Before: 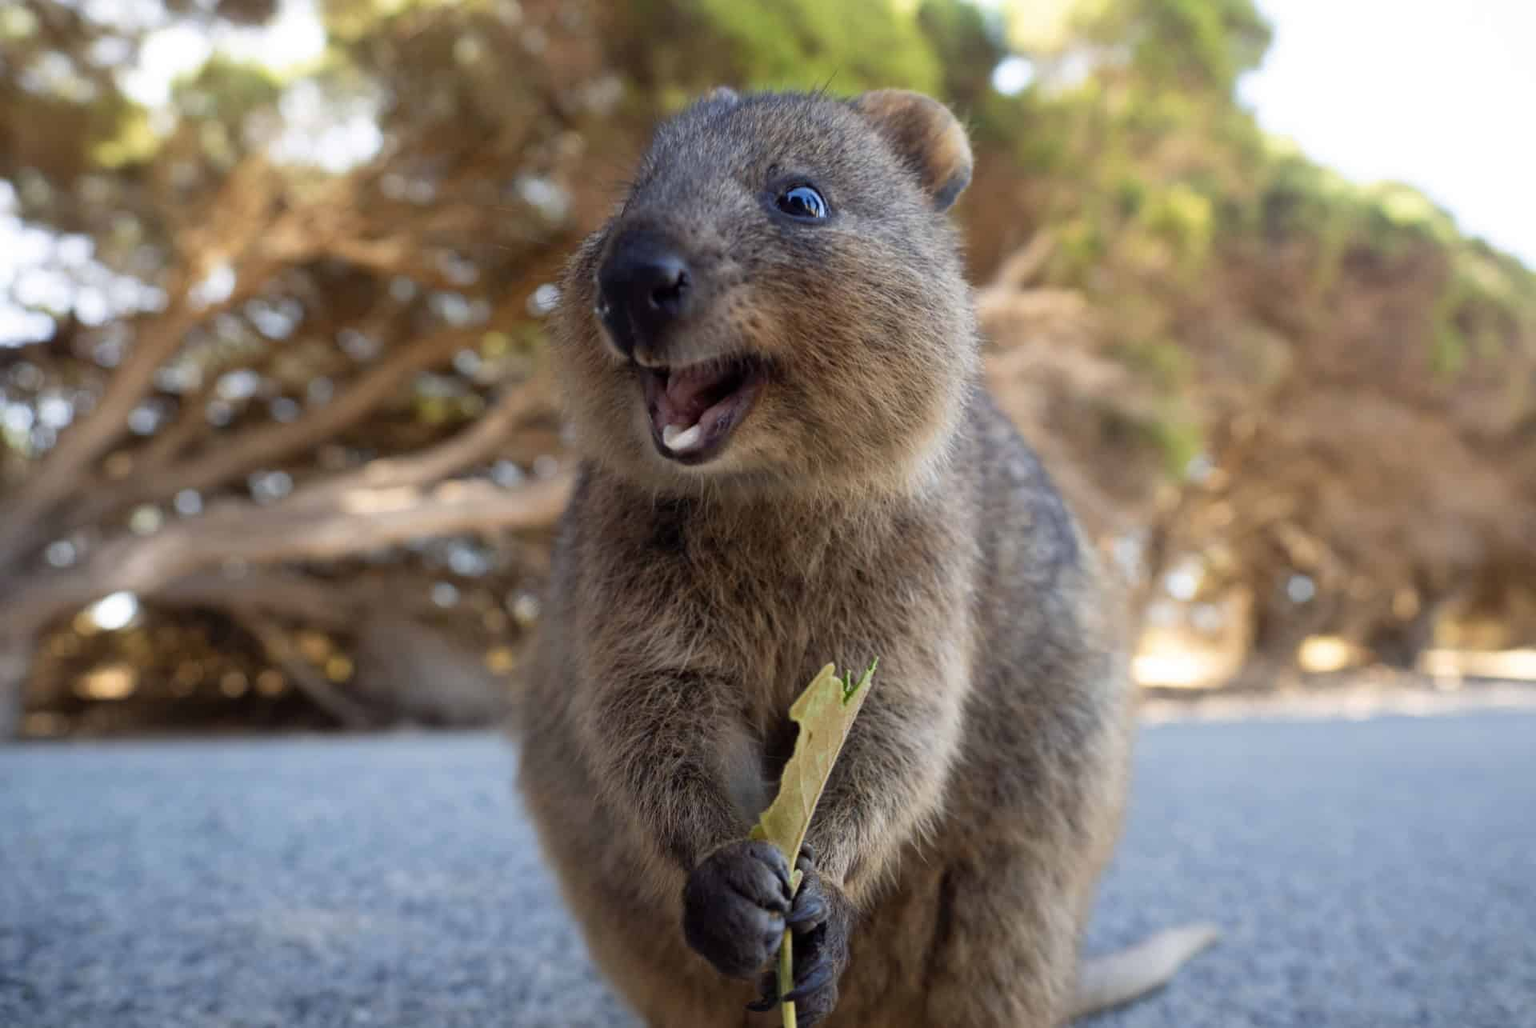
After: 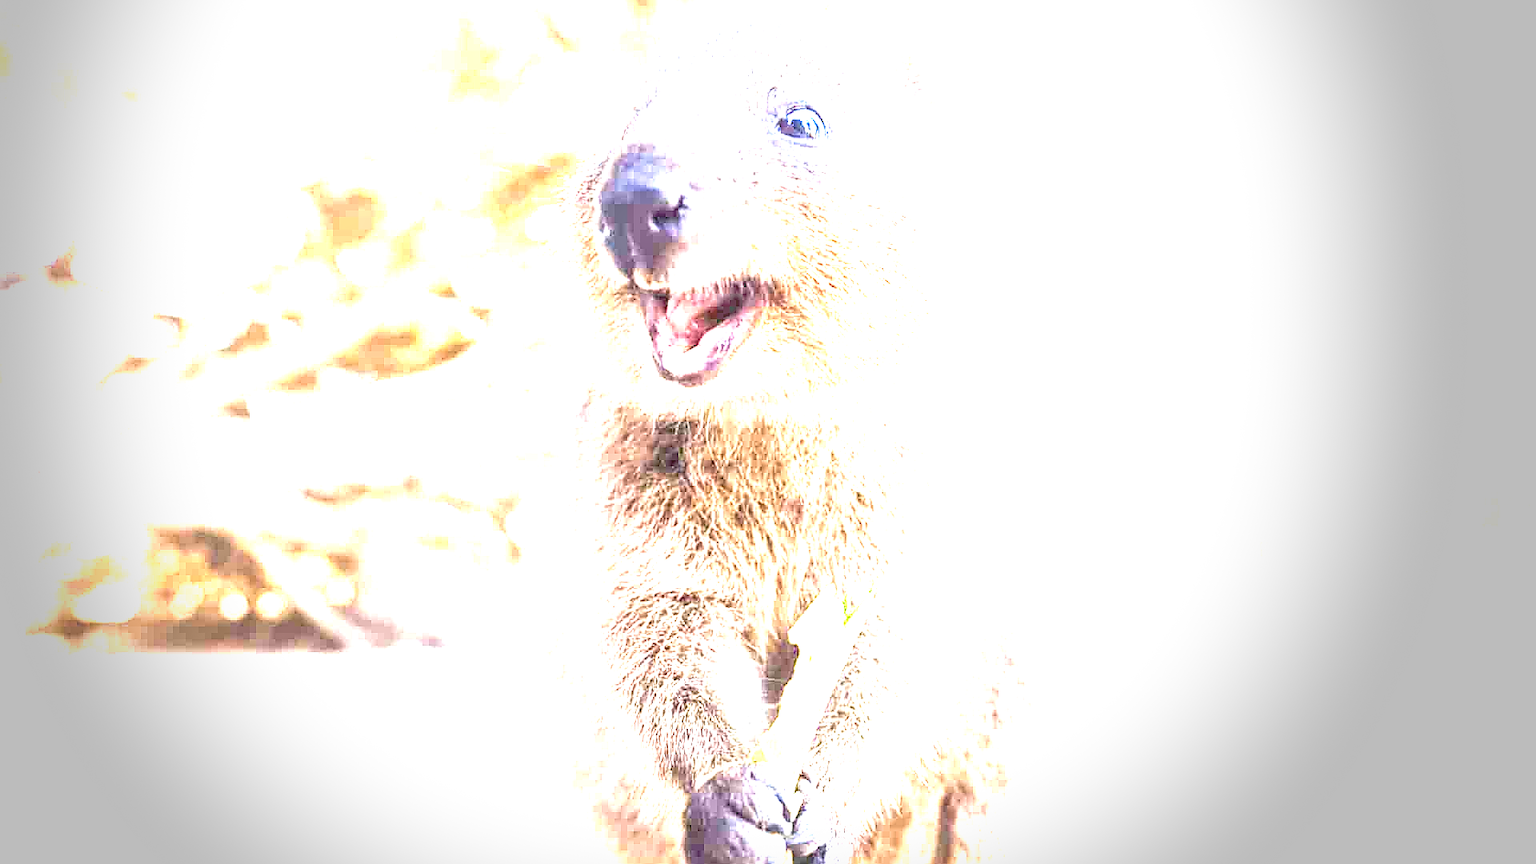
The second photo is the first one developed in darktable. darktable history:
levels: levels [0, 0.476, 0.951]
crop: top 7.625%, bottom 8.027%
exposure: black level correction 0, exposure 4 EV, compensate exposure bias true, compensate highlight preservation false
sharpen: radius 1.4, amount 1.25, threshold 0.7
local contrast: detail 130%
vignetting: fall-off start 68.33%, fall-off radius 30%, saturation 0.042, center (-0.066, -0.311), width/height ratio 0.992, shape 0.85, dithering 8-bit output
velvia: on, module defaults
